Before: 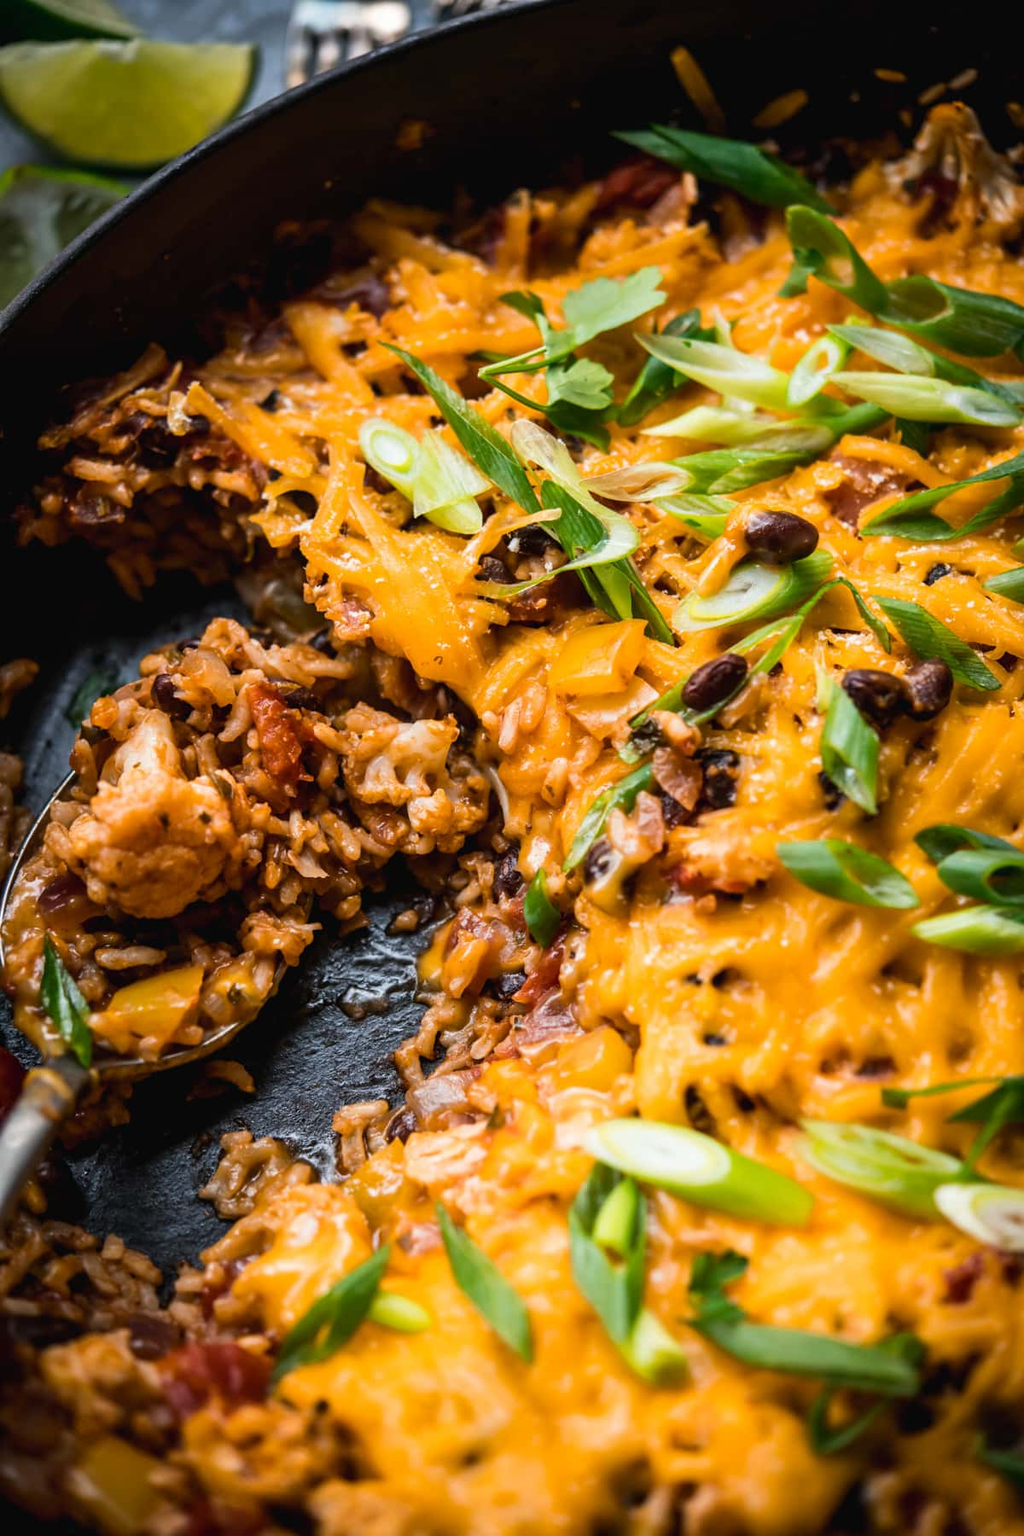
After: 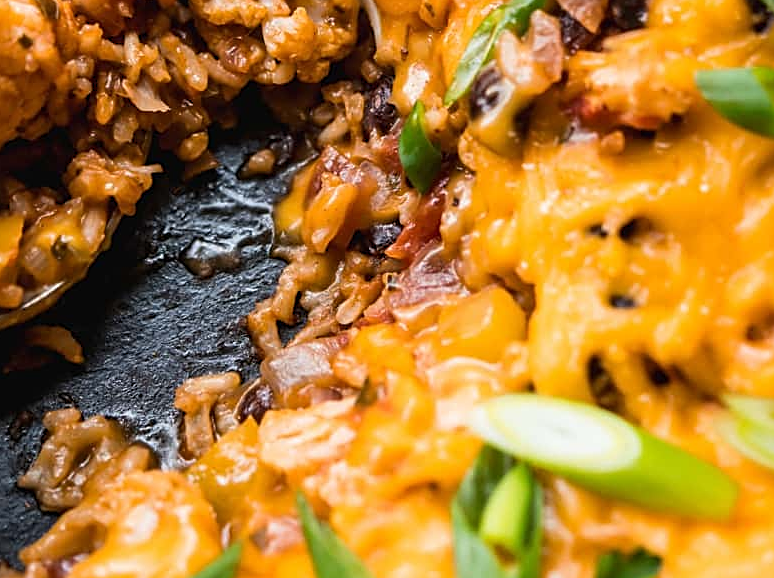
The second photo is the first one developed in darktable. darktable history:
sharpen: on, module defaults
crop: left 17.971%, top 50.99%, right 17.499%, bottom 16.878%
